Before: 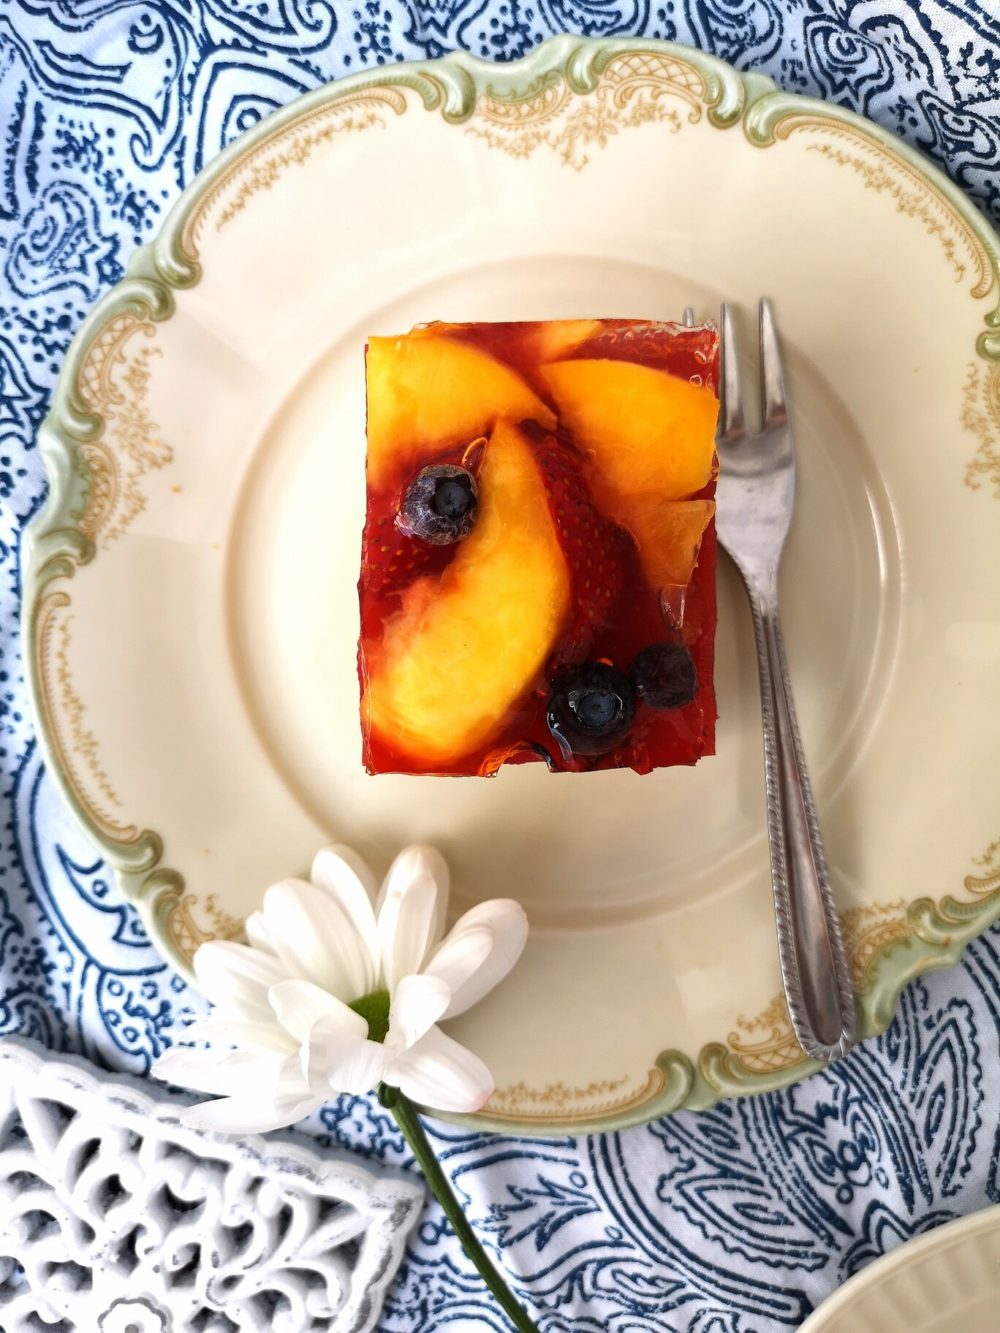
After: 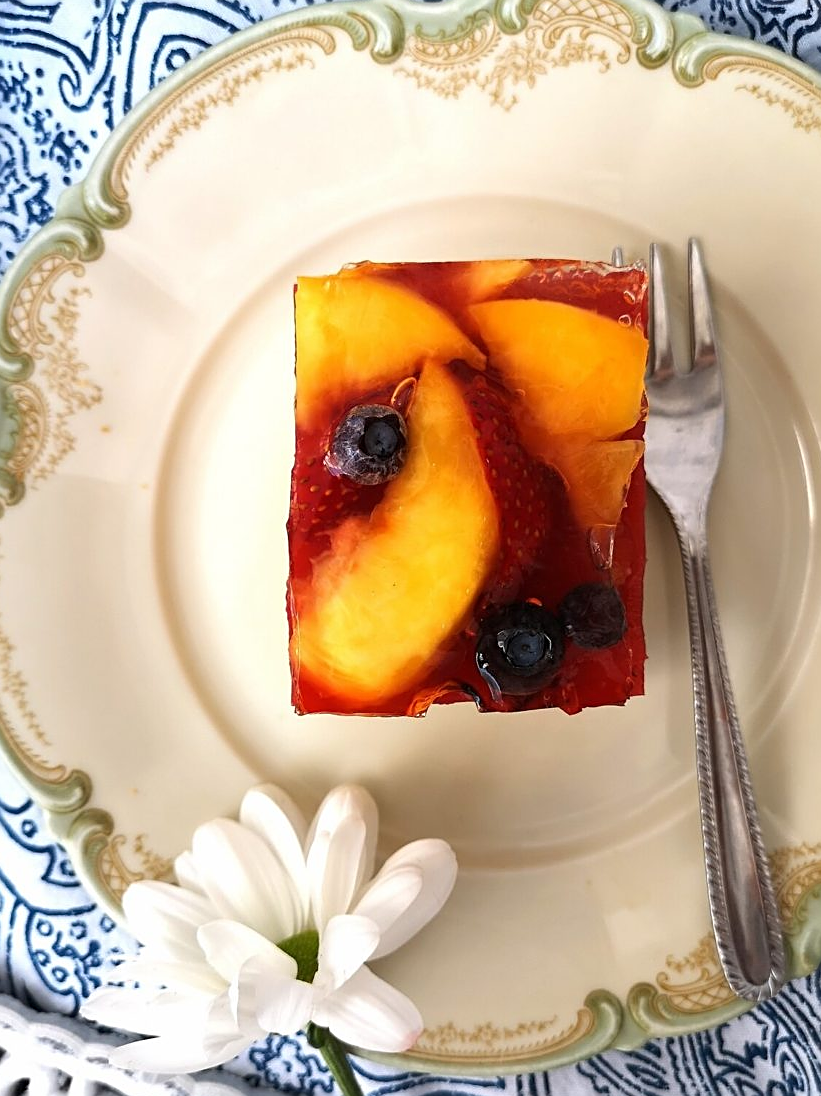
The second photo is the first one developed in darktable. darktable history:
crop and rotate: left 7.196%, top 4.574%, right 10.605%, bottom 13.178%
sharpen: on, module defaults
